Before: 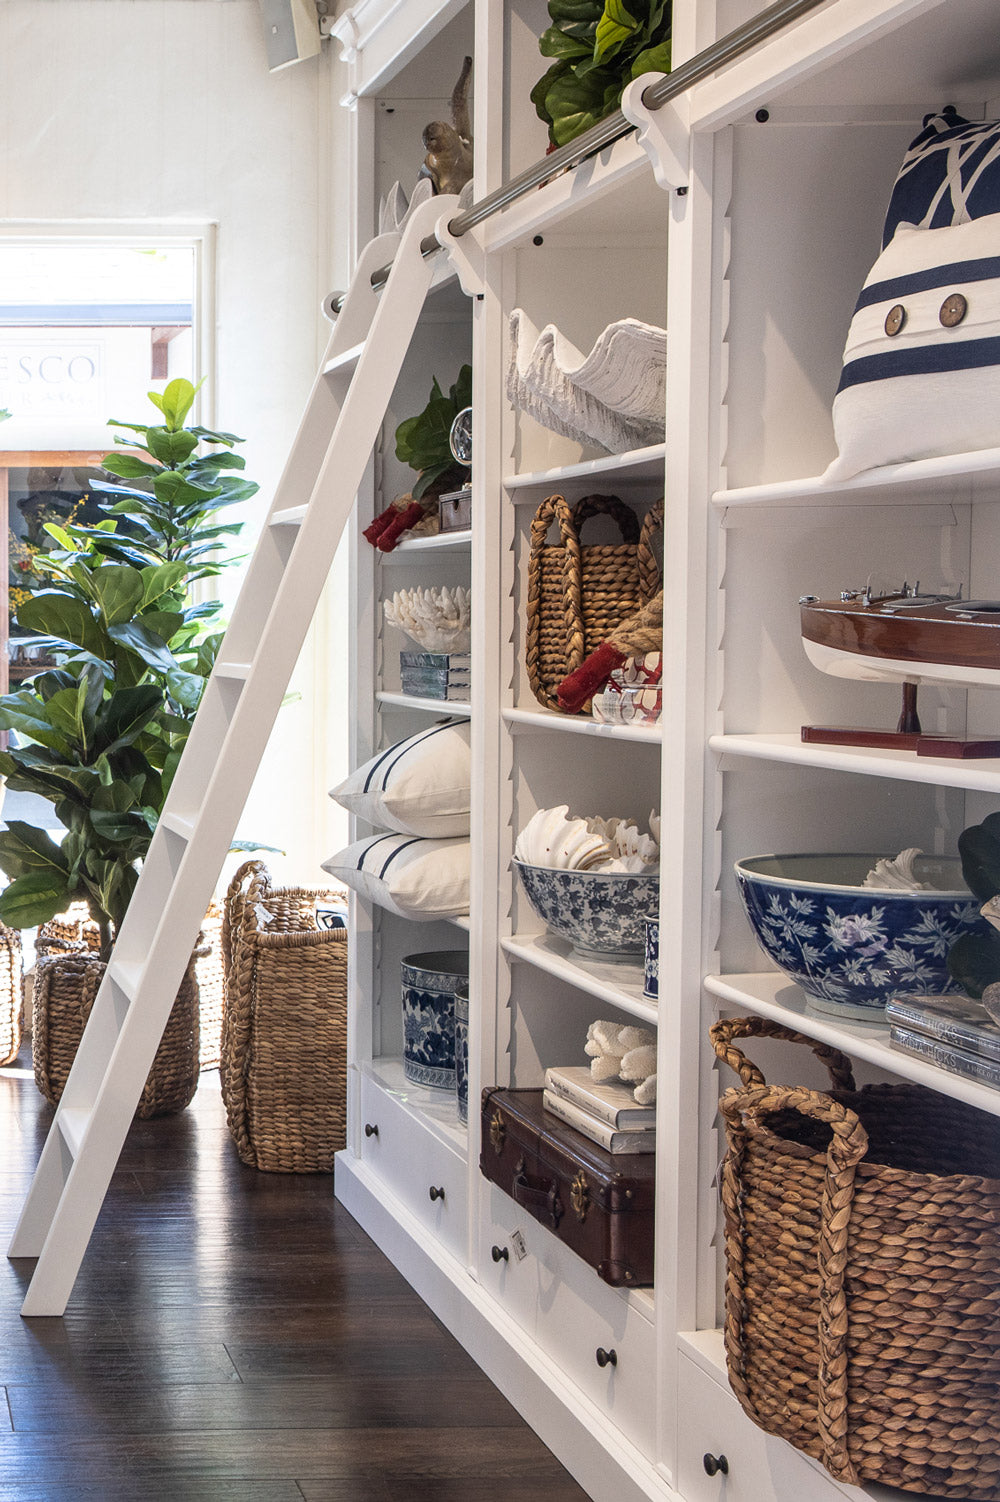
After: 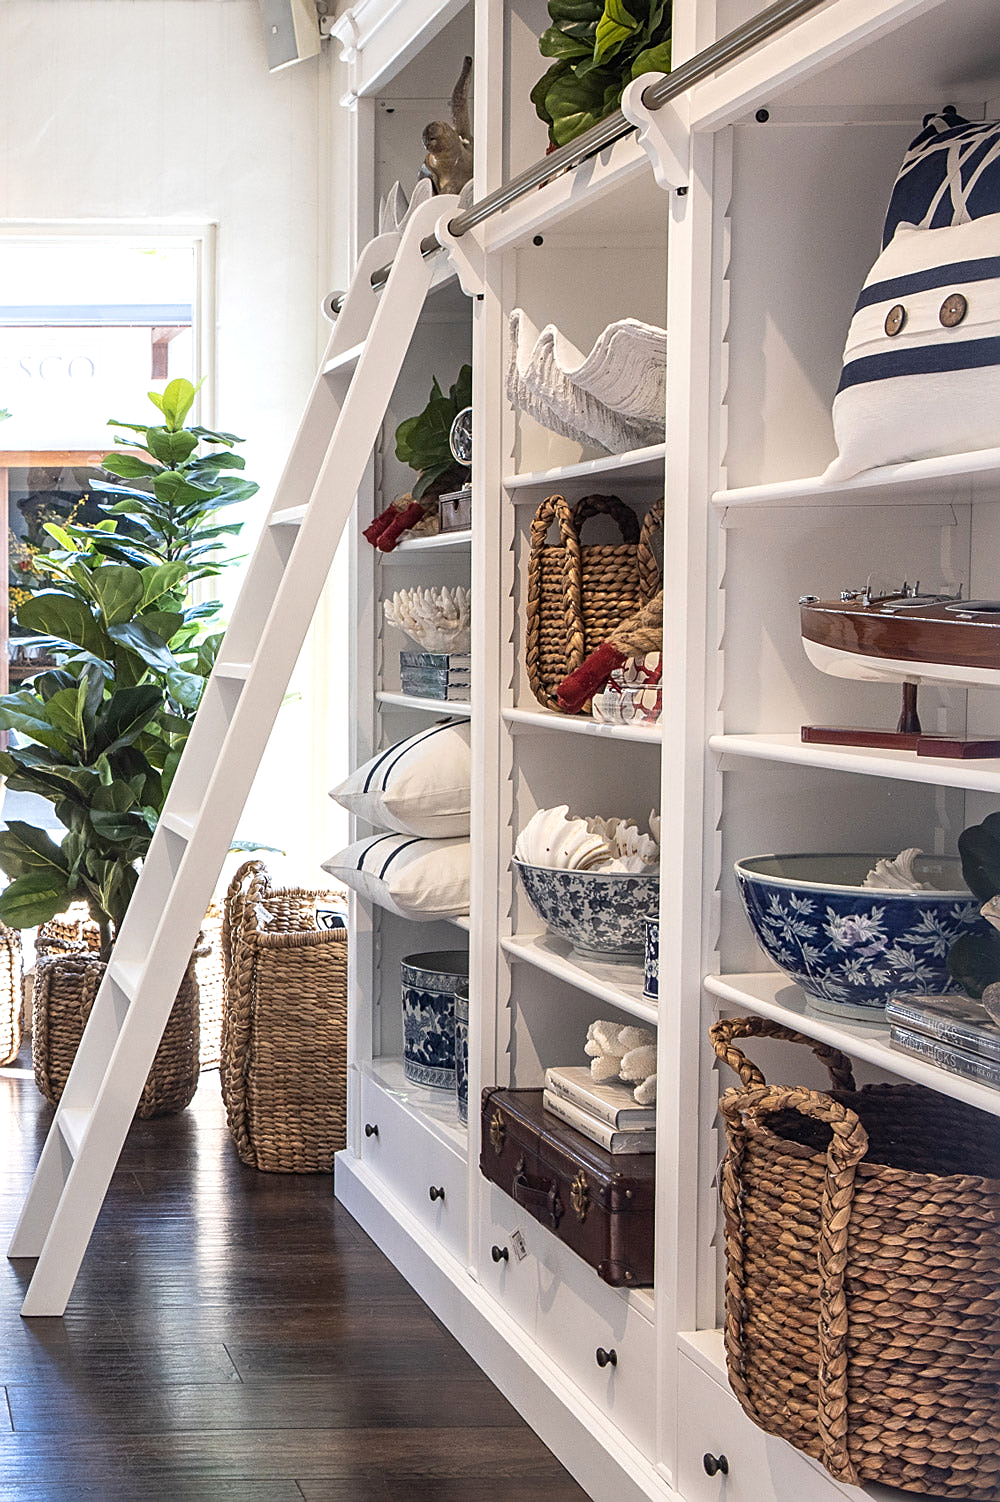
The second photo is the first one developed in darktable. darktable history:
exposure: exposure 0.161 EV, compensate highlight preservation false
sharpen: on, module defaults
